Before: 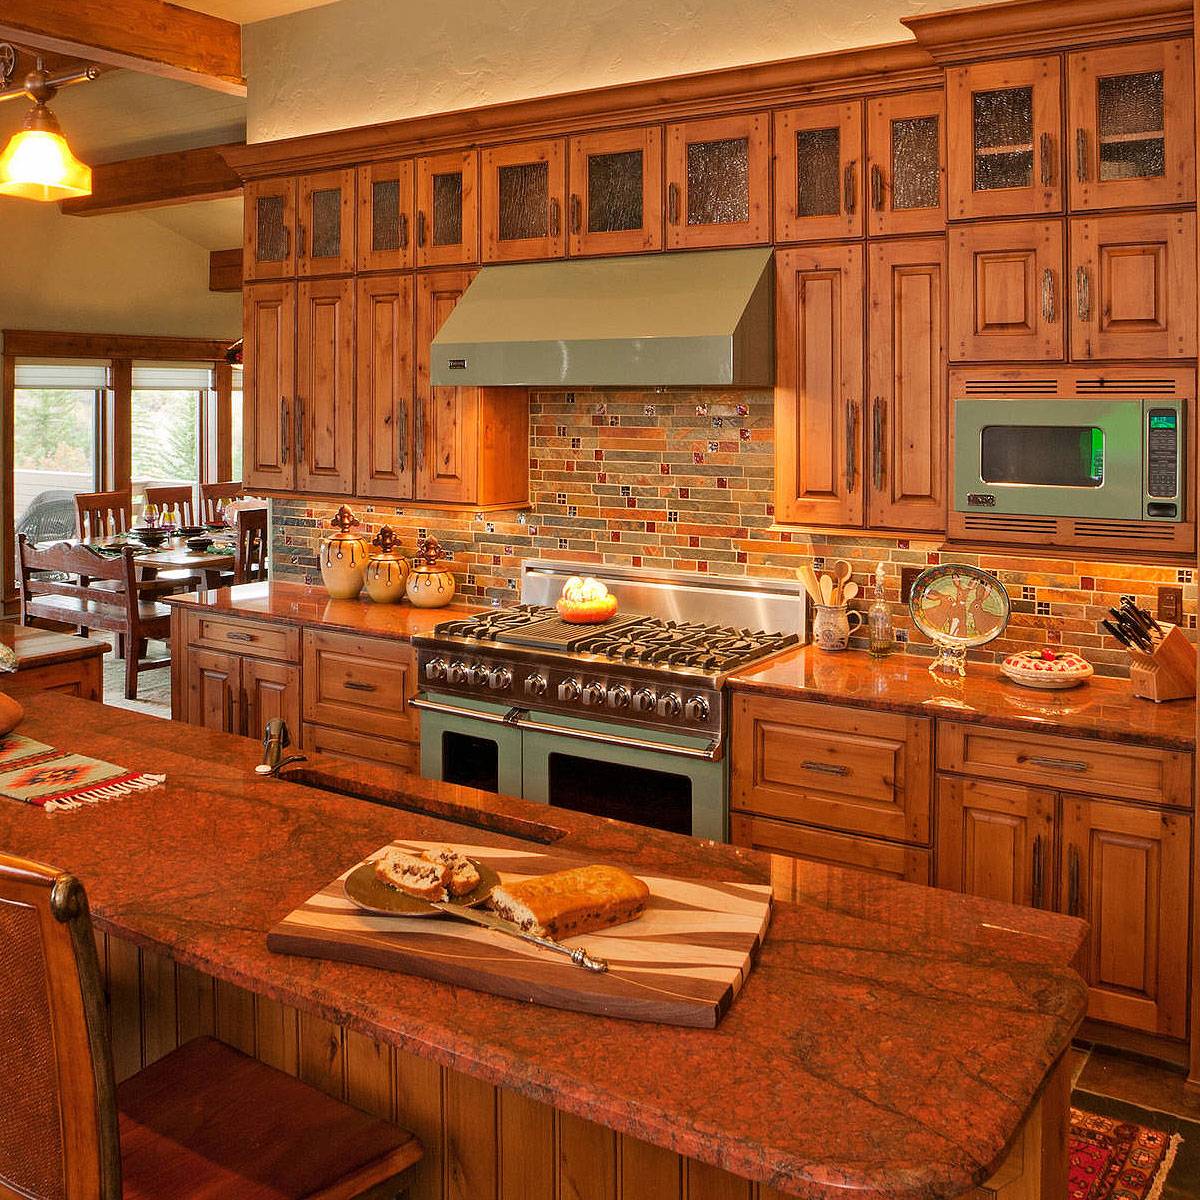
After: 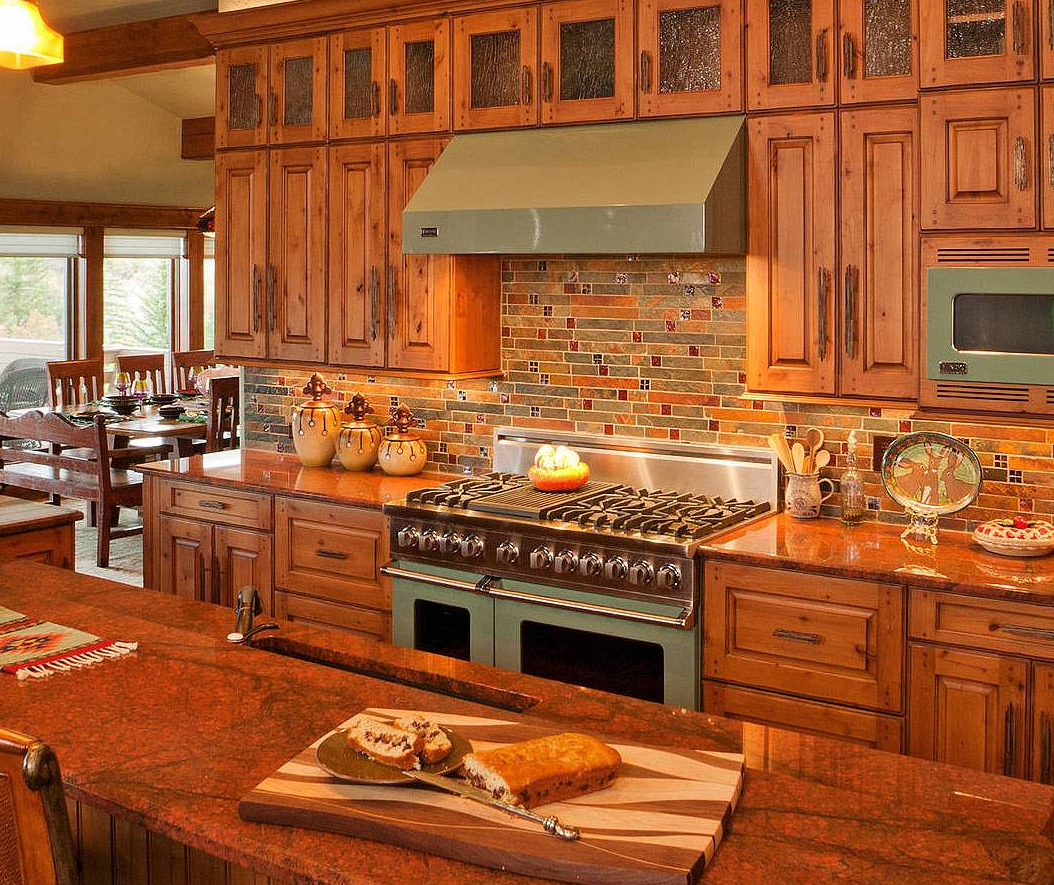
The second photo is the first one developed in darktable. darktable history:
crop and rotate: left 2.347%, top 11.061%, right 9.77%, bottom 15.142%
